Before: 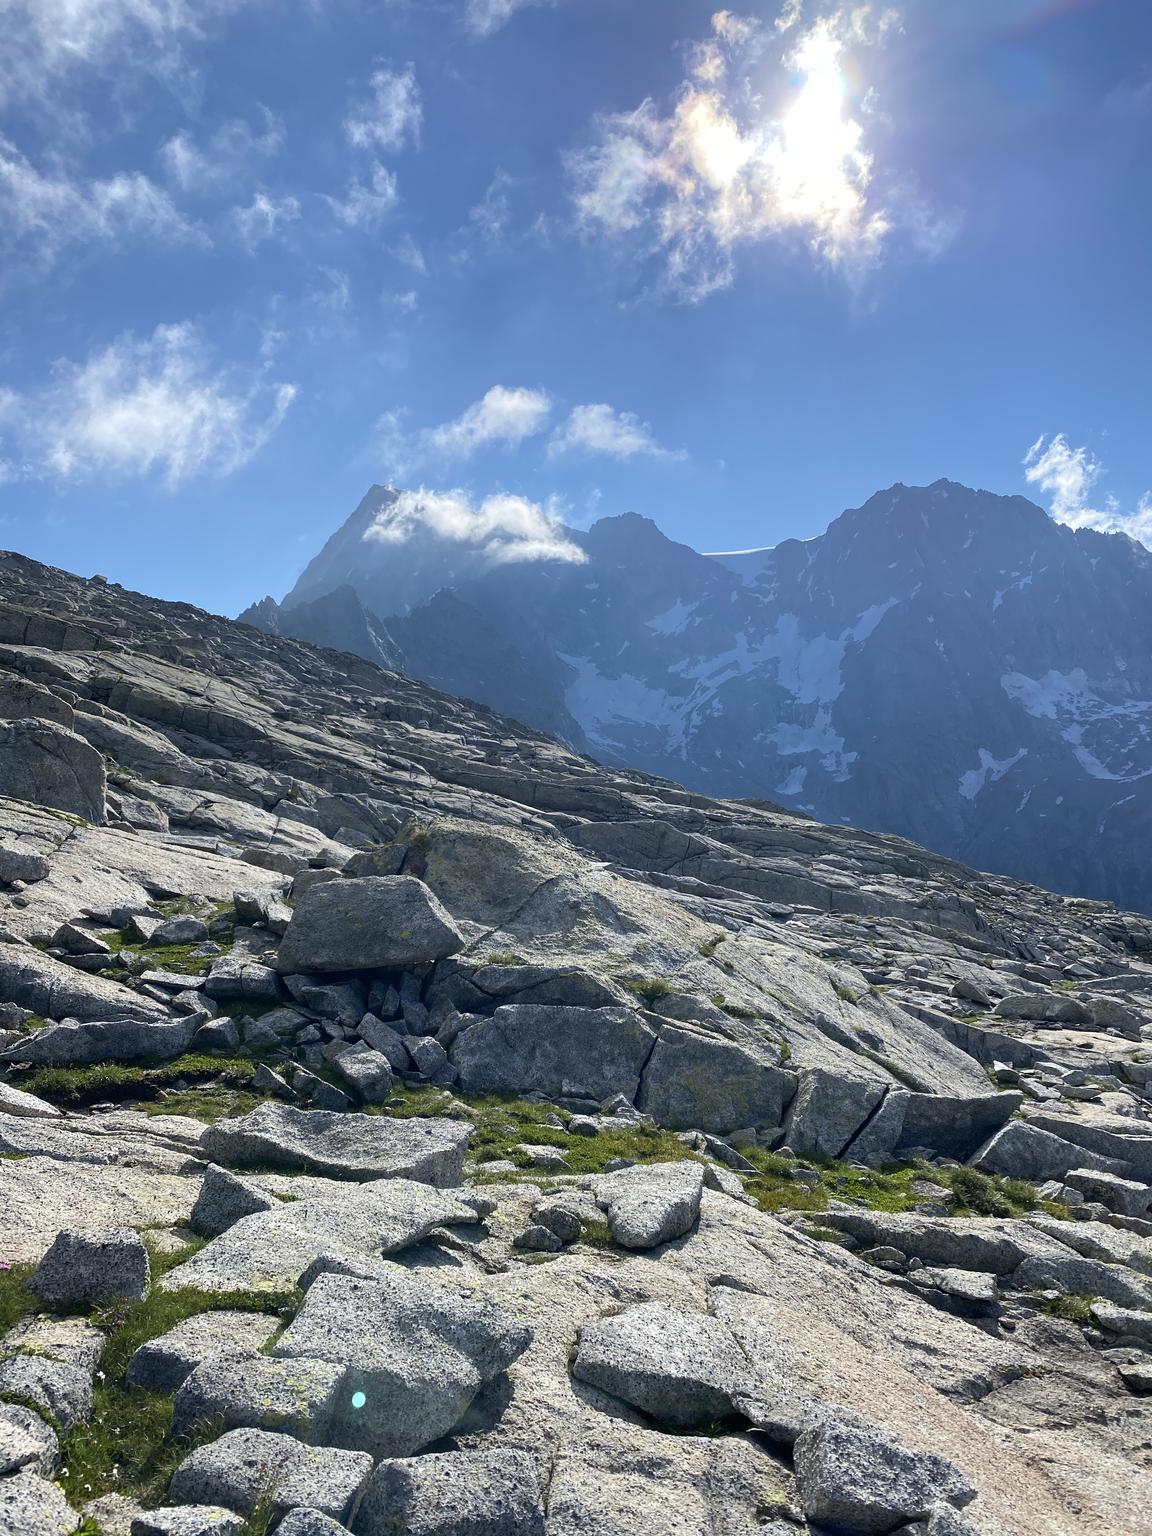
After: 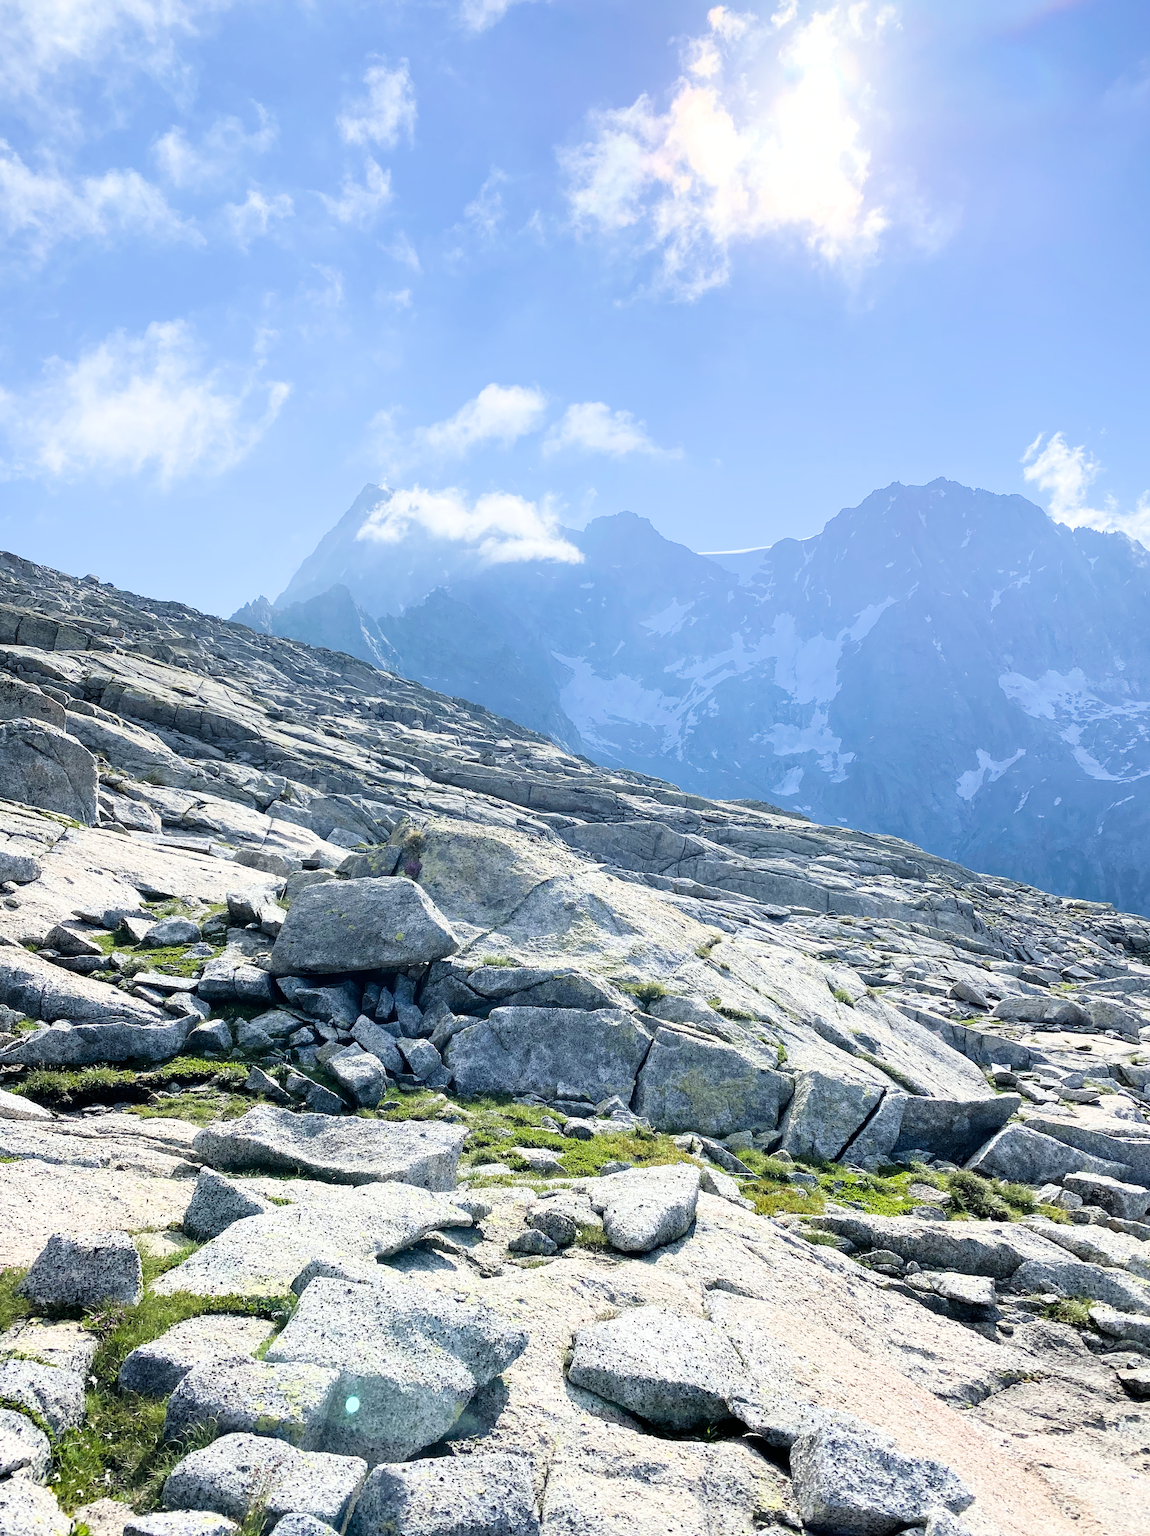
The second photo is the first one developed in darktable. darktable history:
crop and rotate: left 0.79%, top 0.304%, bottom 0.317%
exposure: black level correction 0, exposure 1.496 EV, compensate highlight preservation false
filmic rgb: black relative exposure -5.13 EV, white relative exposure 3.96 EV, hardness 2.89, contrast 1.301
